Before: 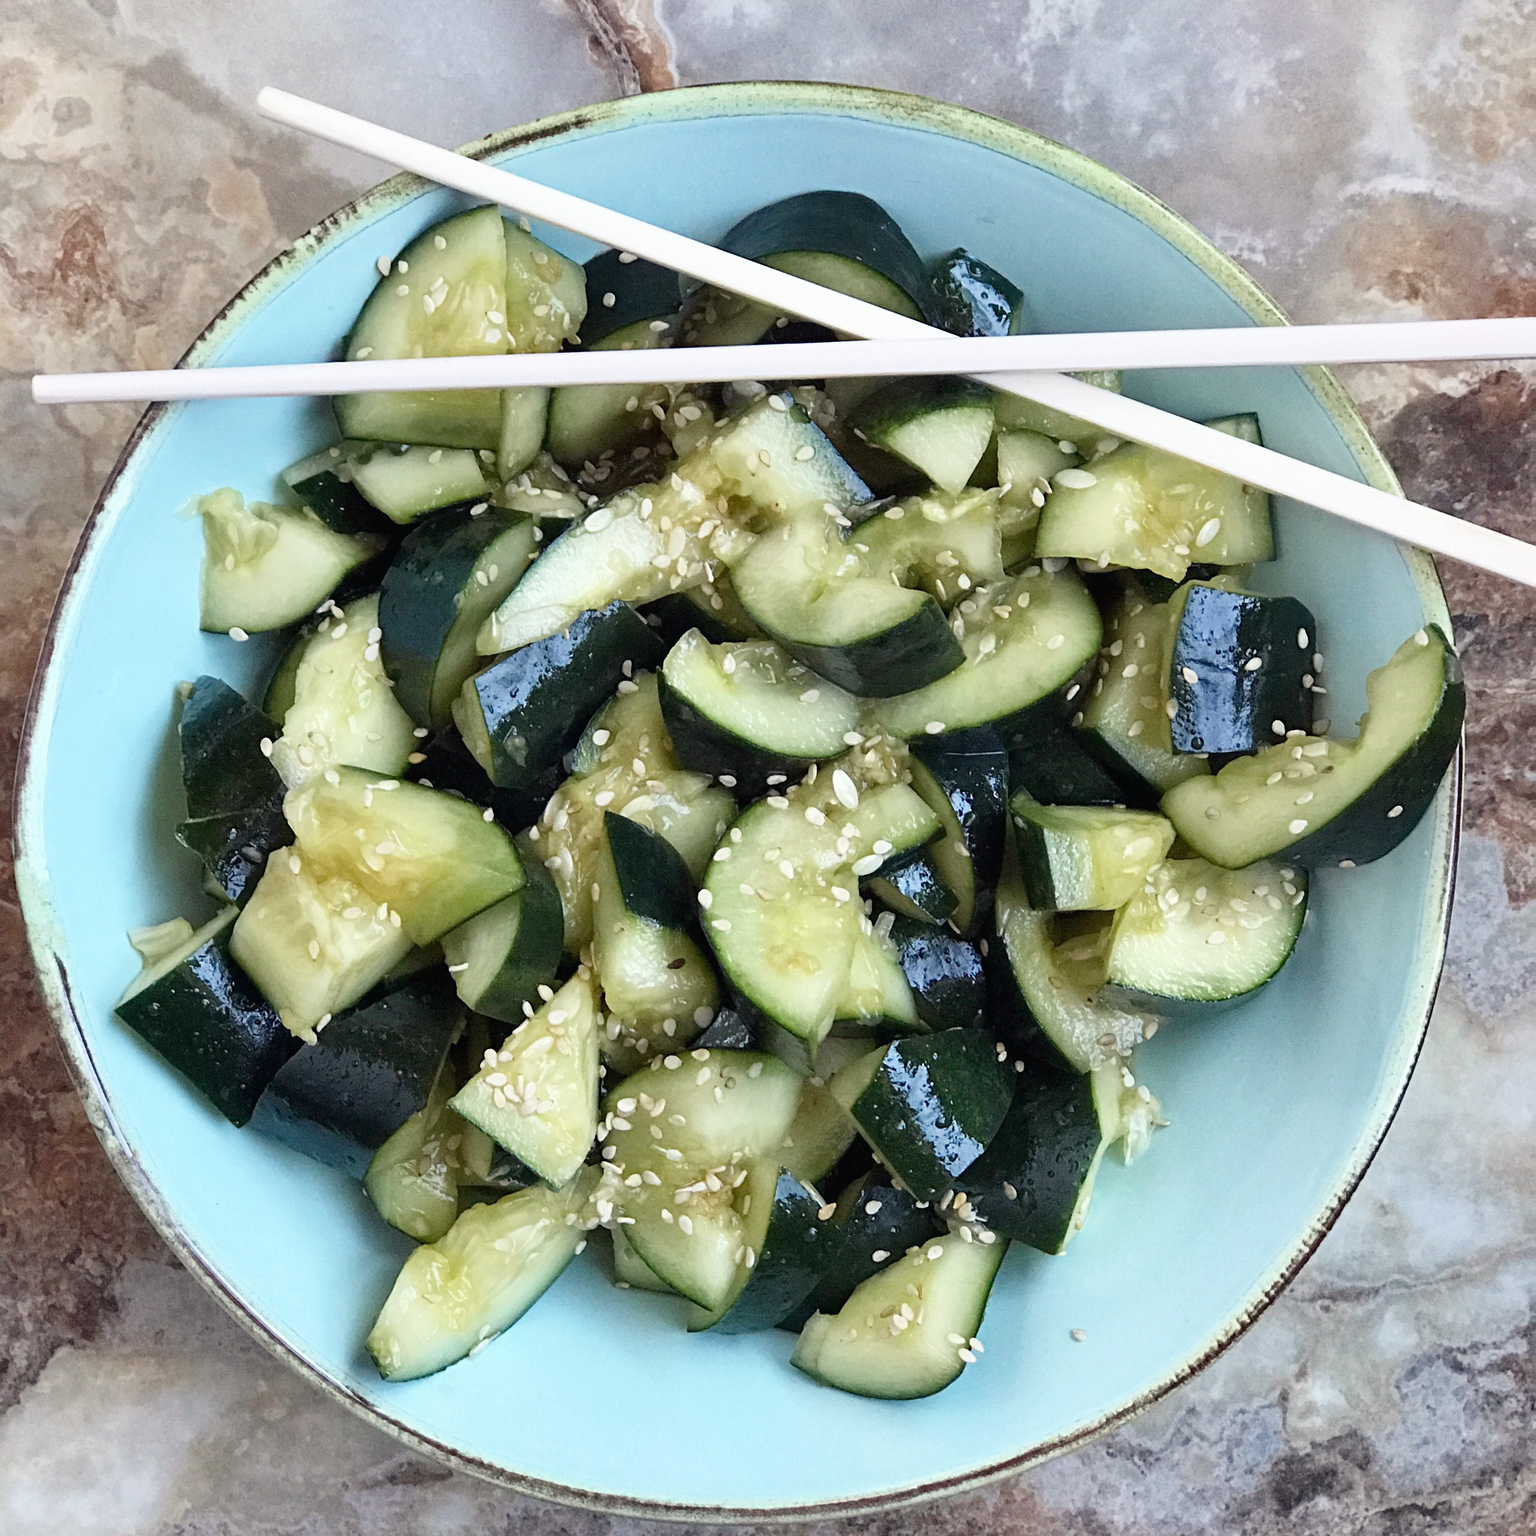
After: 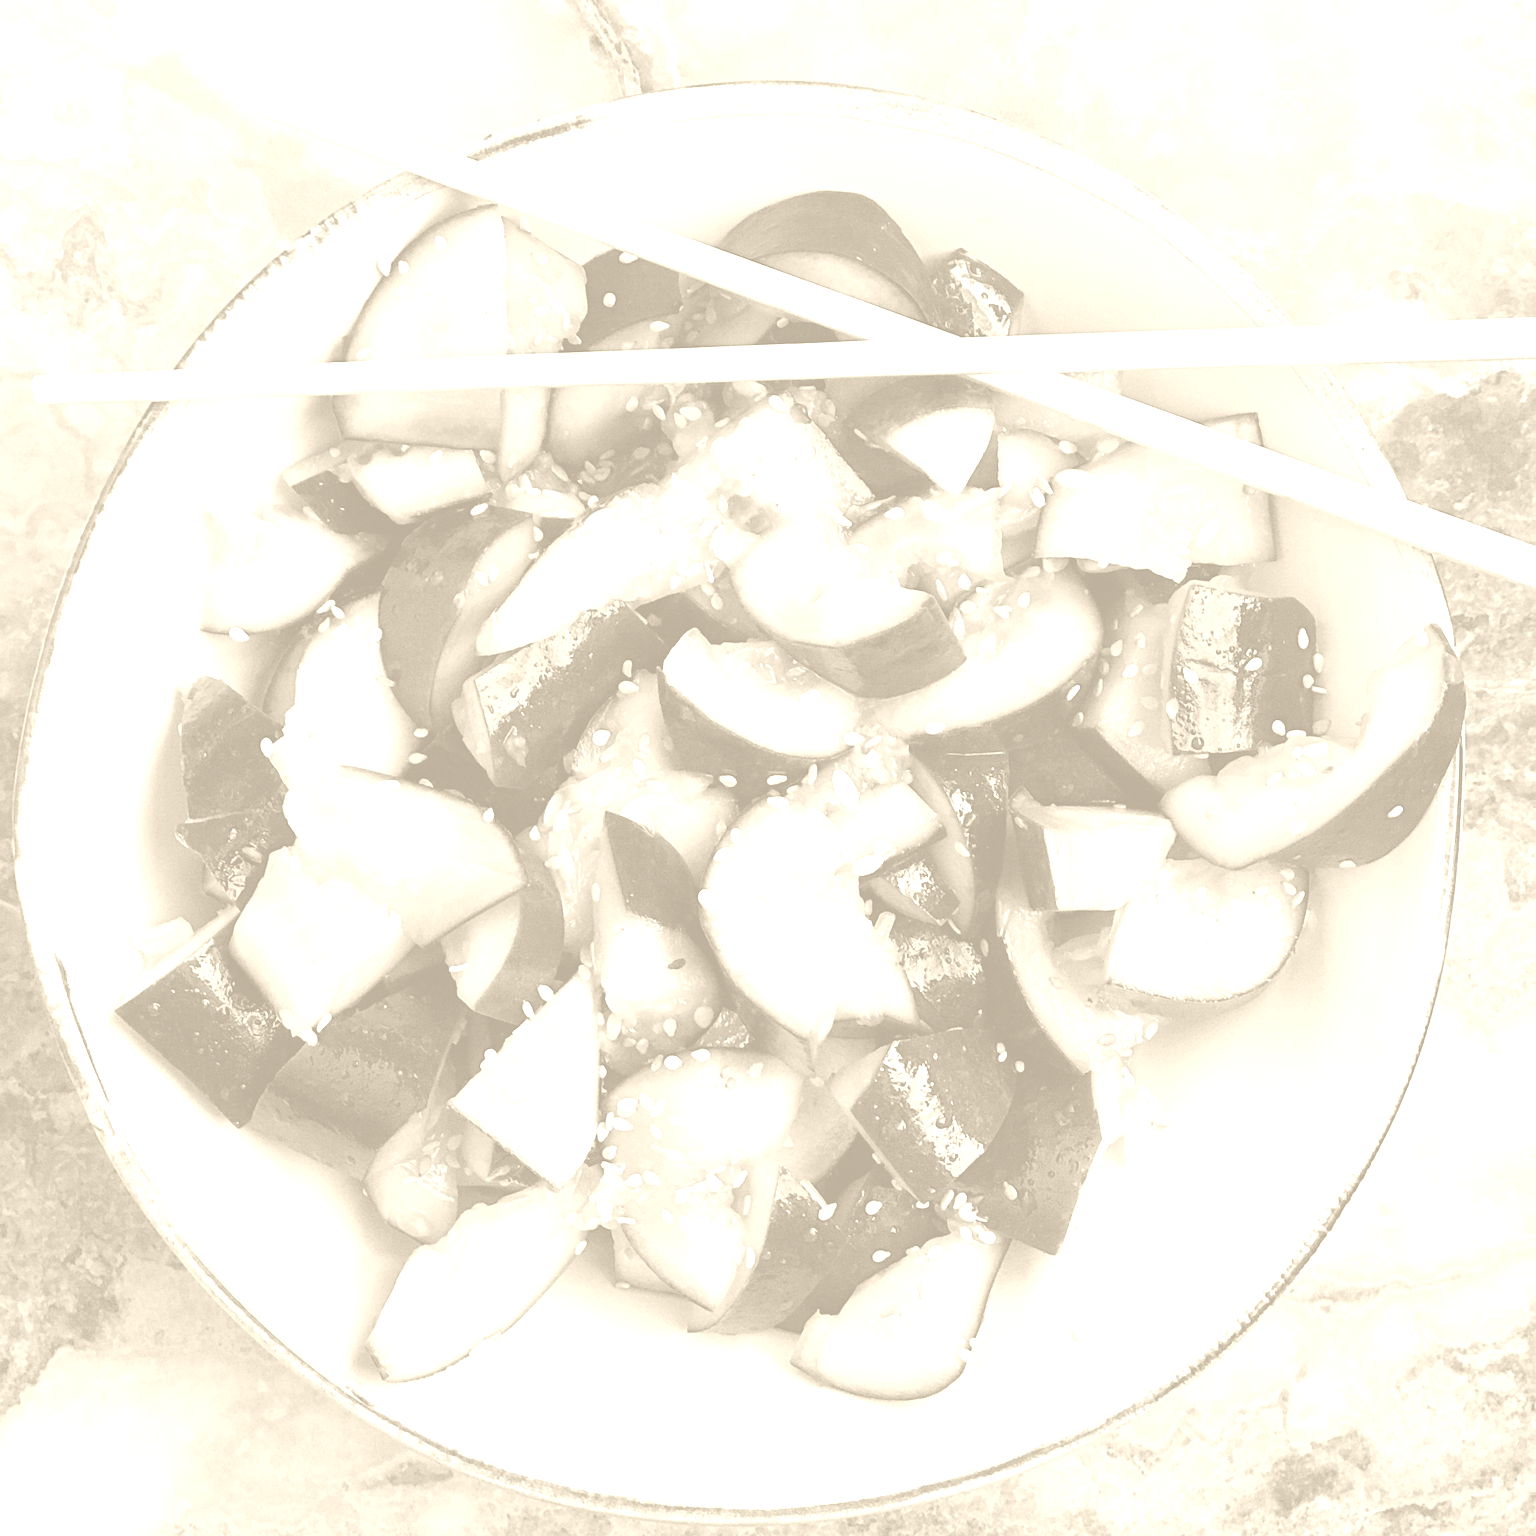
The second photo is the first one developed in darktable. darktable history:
exposure: black level correction -0.008, exposure 0.067 EV, compensate highlight preservation false
colorize: hue 36°, saturation 71%, lightness 80.79%
